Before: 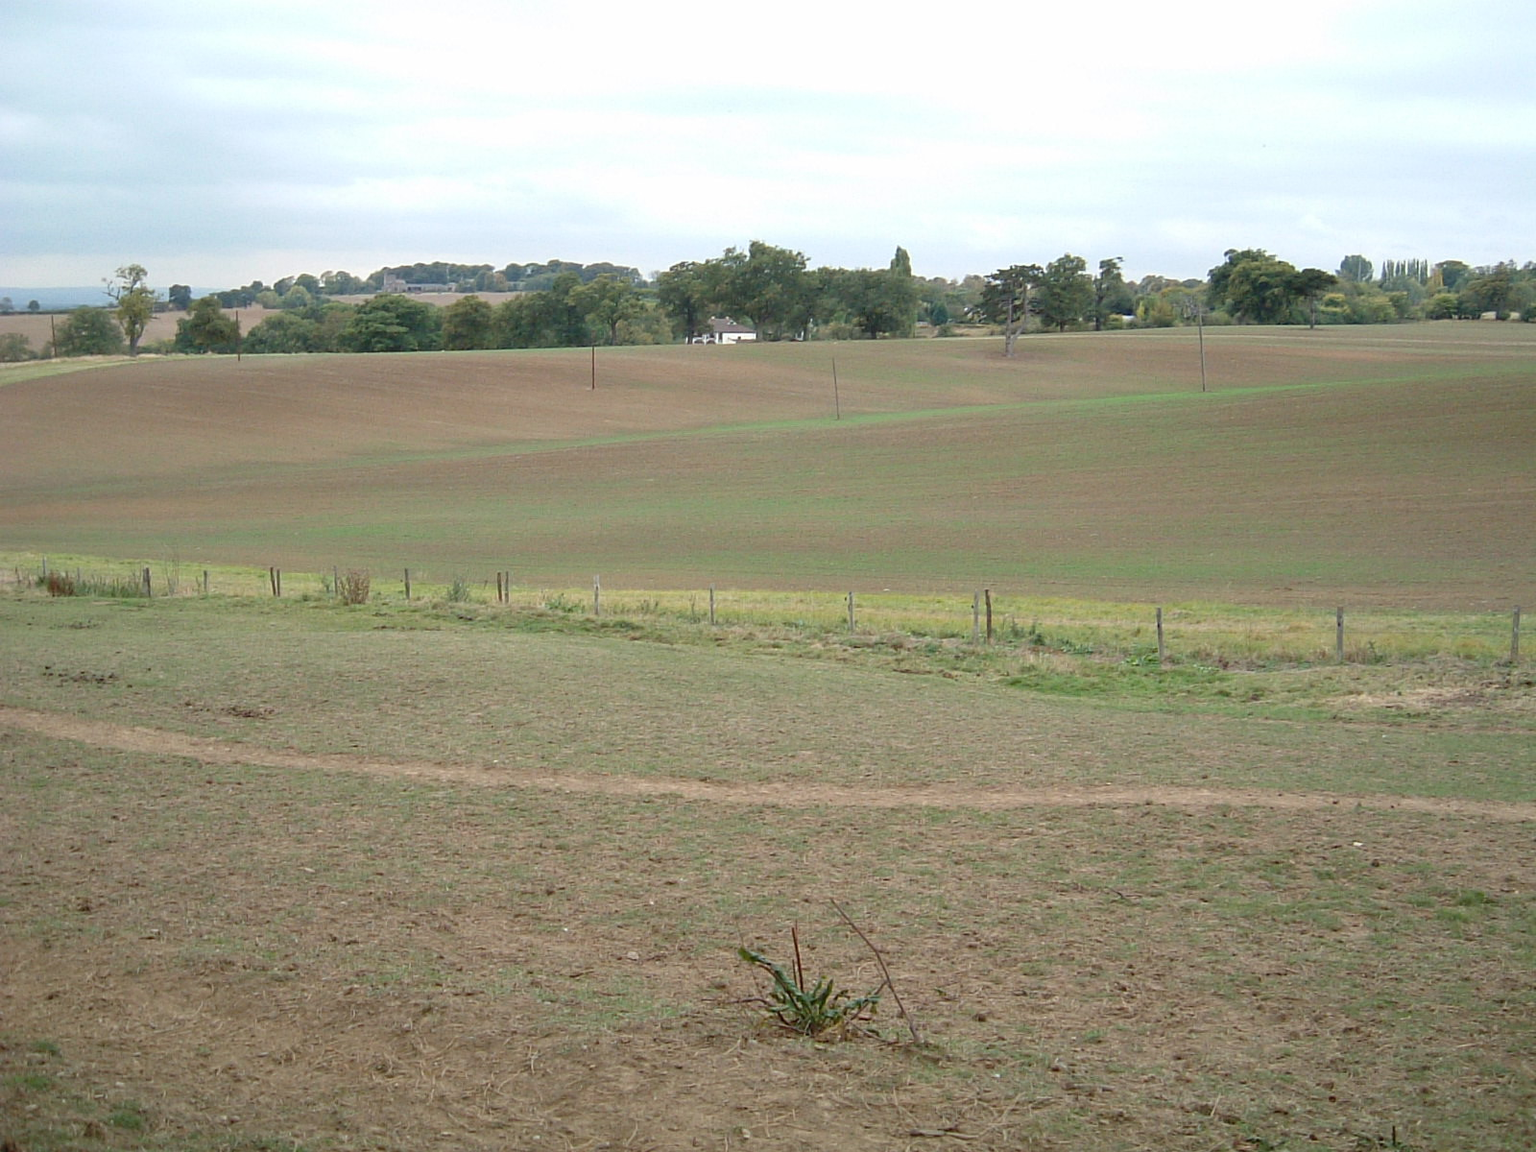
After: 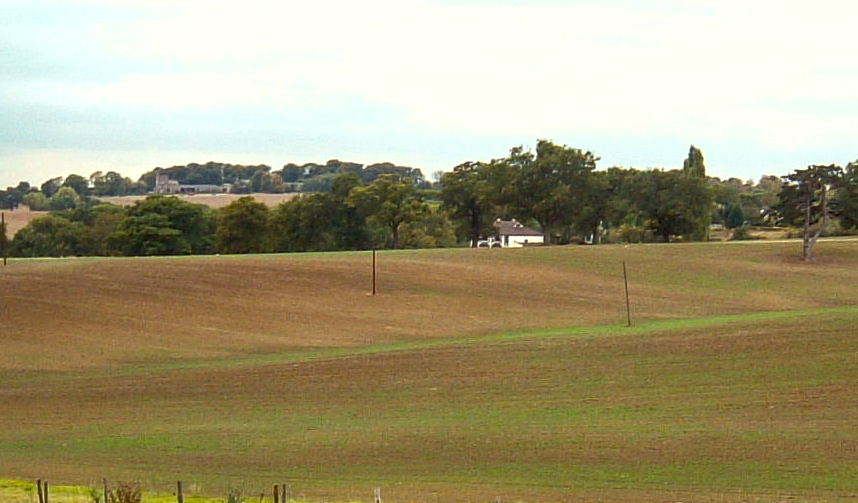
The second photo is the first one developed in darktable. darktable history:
color balance rgb: power › chroma 1.543%, power › hue 28.71°, highlights gain › luminance 5.741%, highlights gain › chroma 2.624%, highlights gain › hue 90.64°, linear chroma grading › shadows 9.452%, linear chroma grading › highlights 9.485%, linear chroma grading › global chroma 15.205%, linear chroma grading › mid-tones 14.78%, perceptual saturation grading › global saturation 31.149%, perceptual brilliance grading › highlights 3.556%, perceptual brilliance grading › mid-tones -18.696%, perceptual brilliance grading › shadows -41.872%
crop: left 15.253%, top 9.279%, right 31.063%, bottom 48.725%
local contrast: detail 130%
